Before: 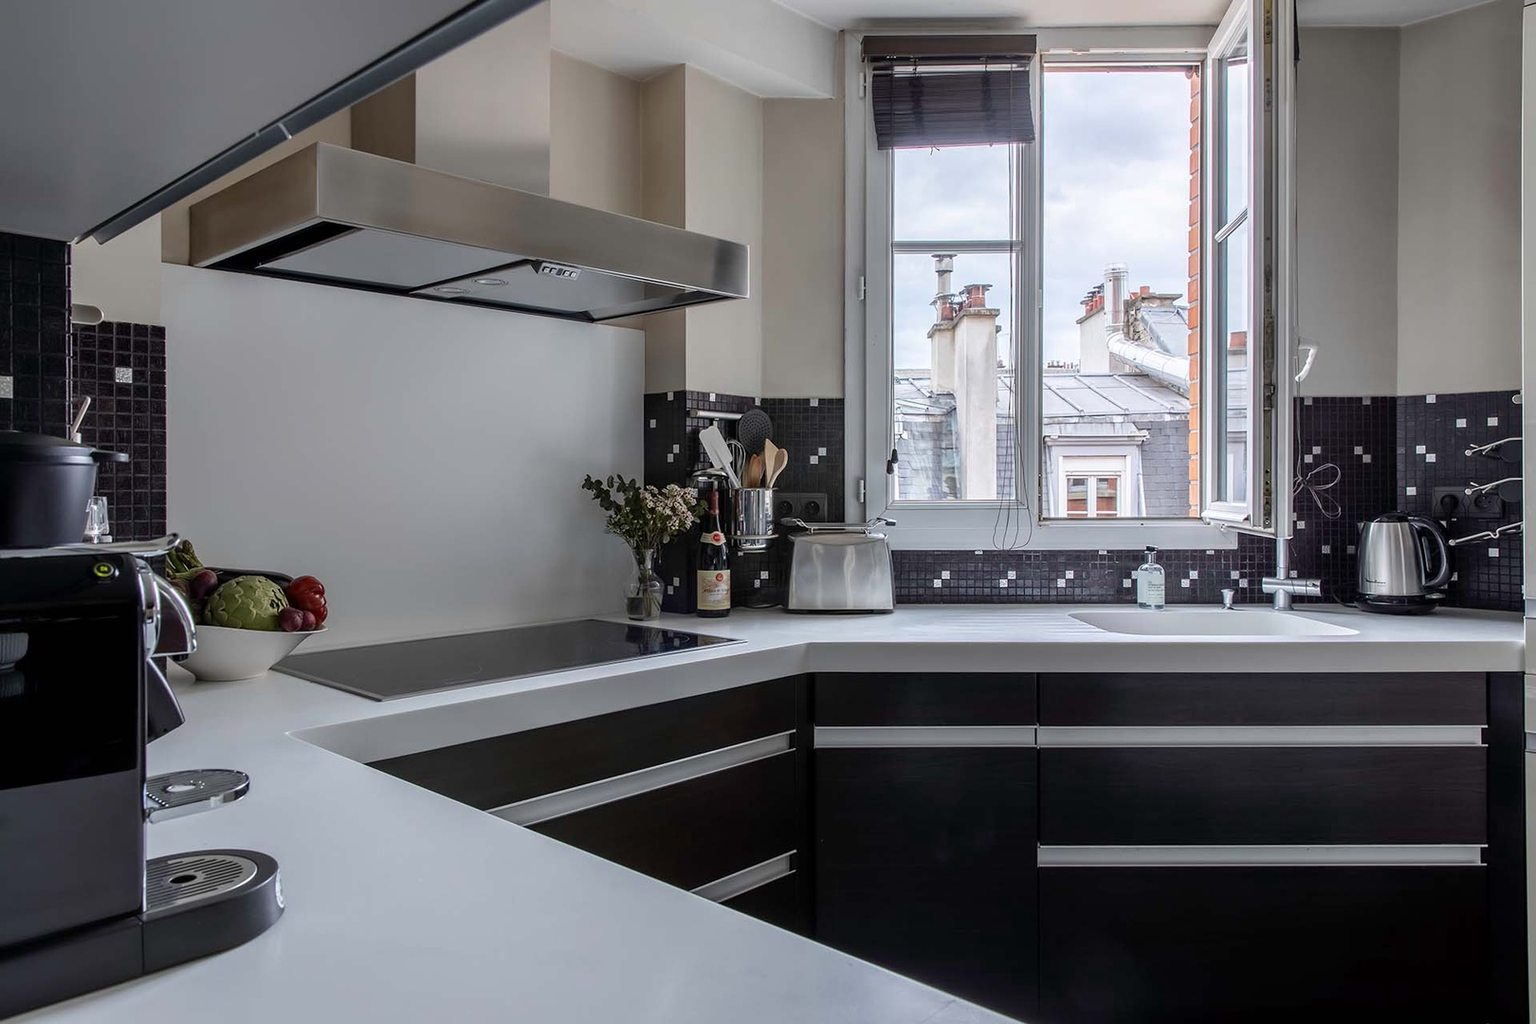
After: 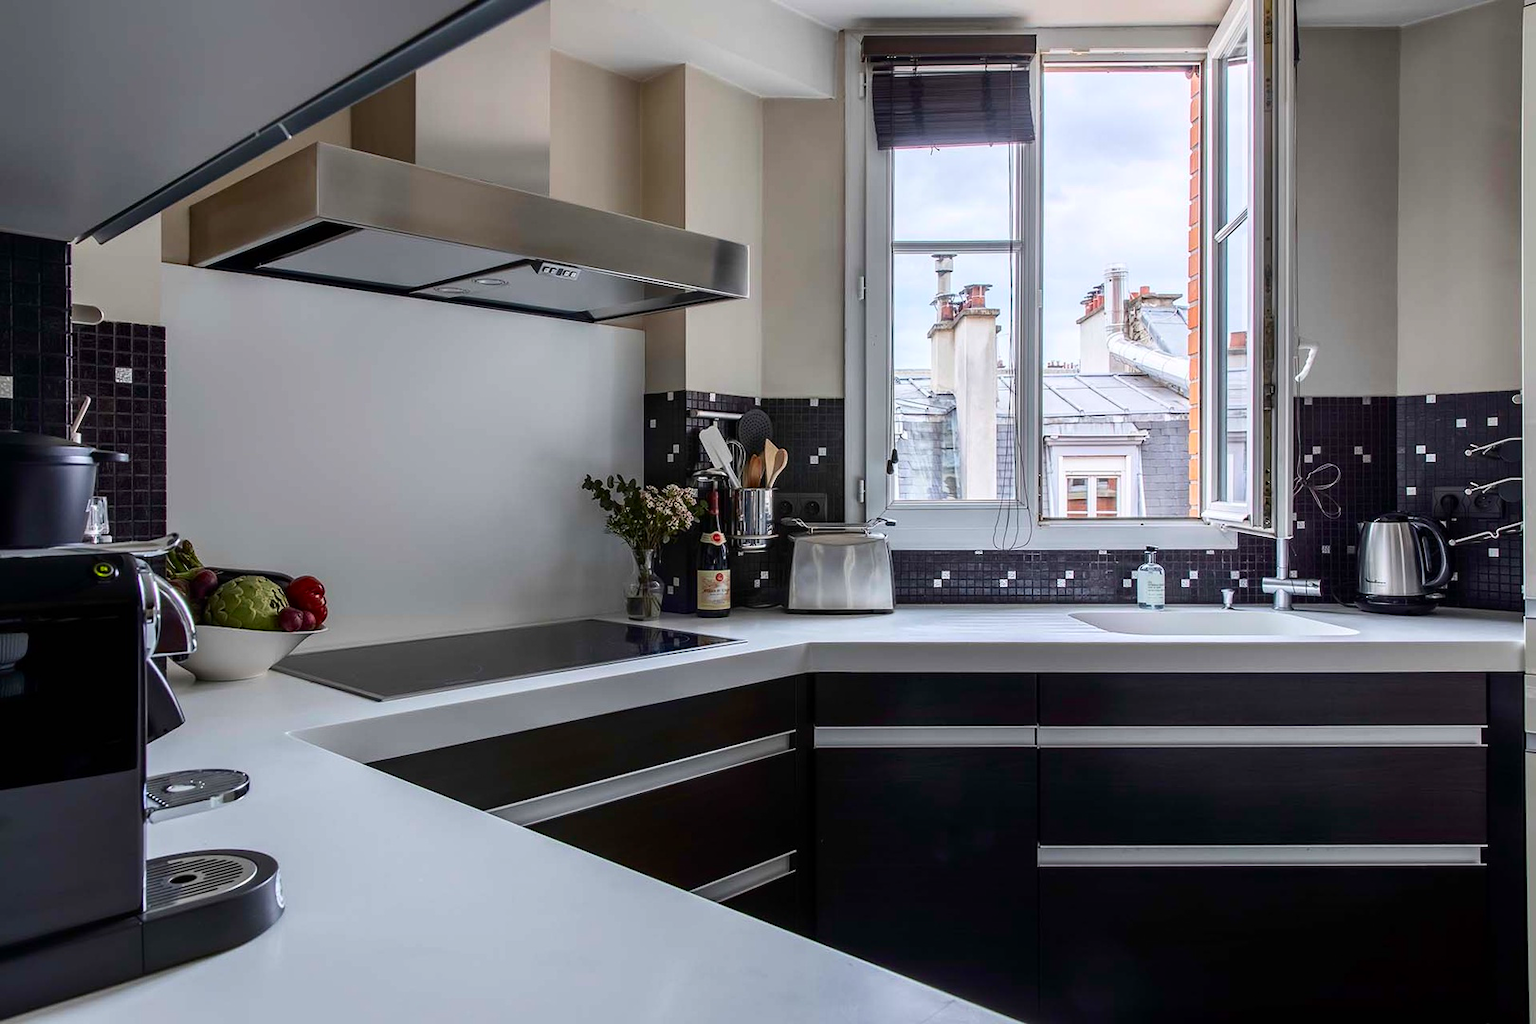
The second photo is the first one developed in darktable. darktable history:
contrast brightness saturation: contrast 0.158, saturation 0.333
